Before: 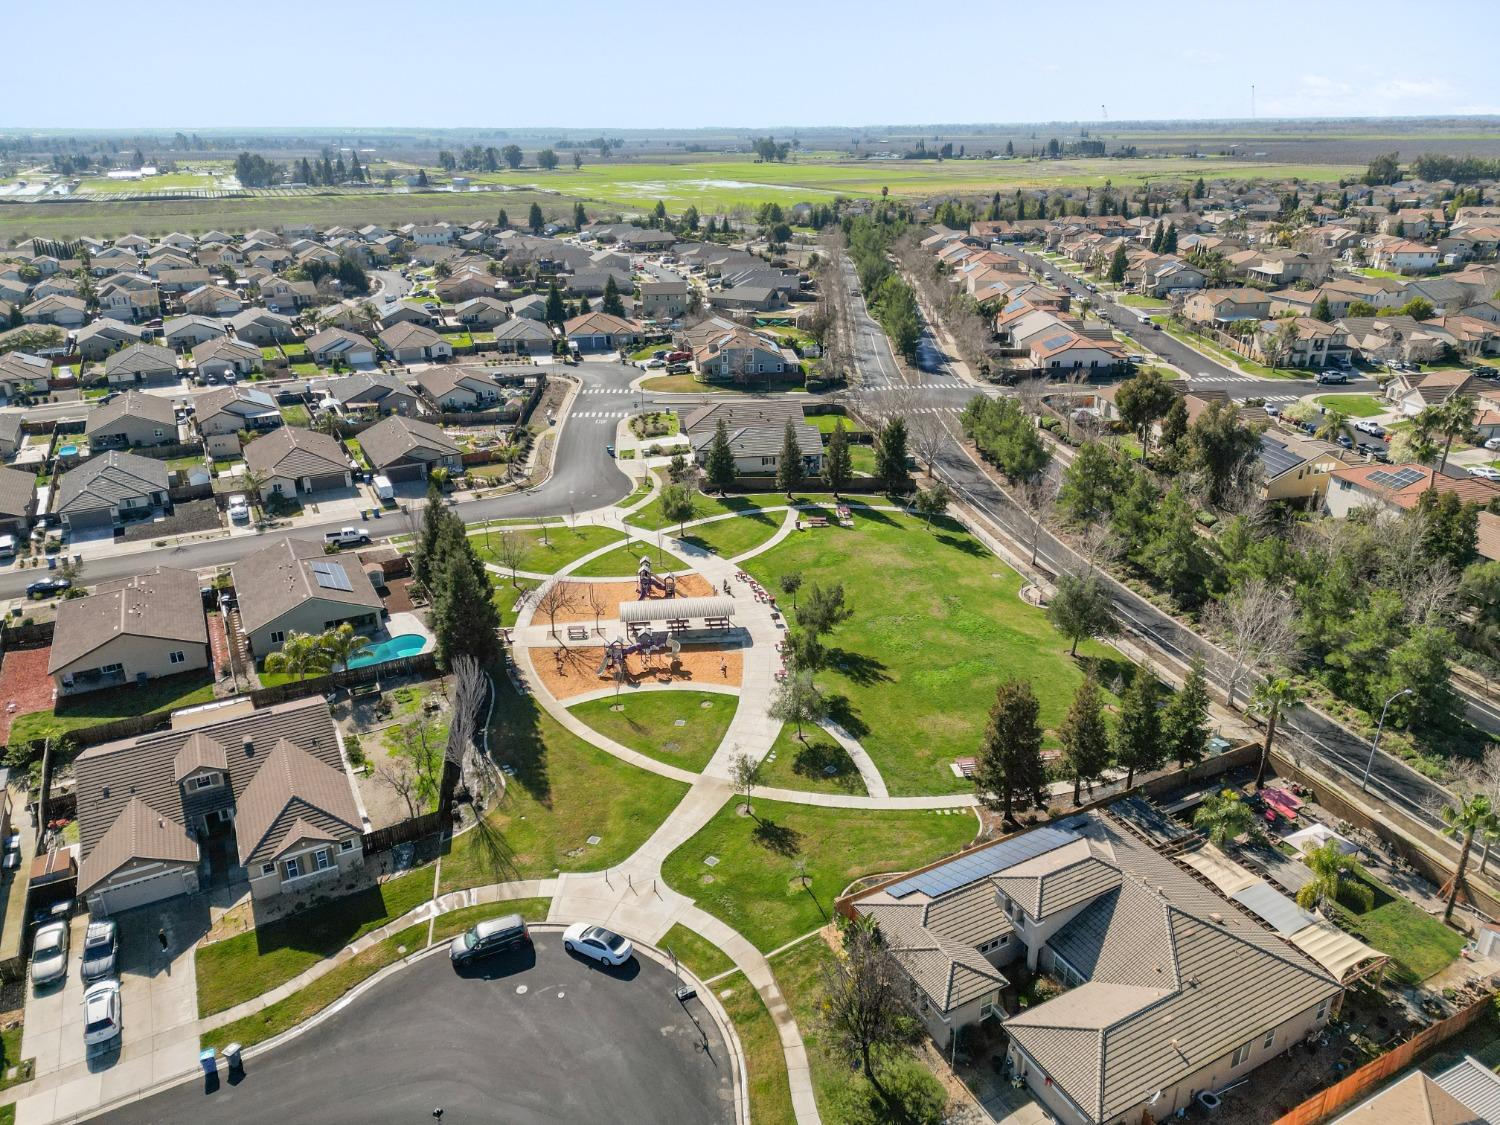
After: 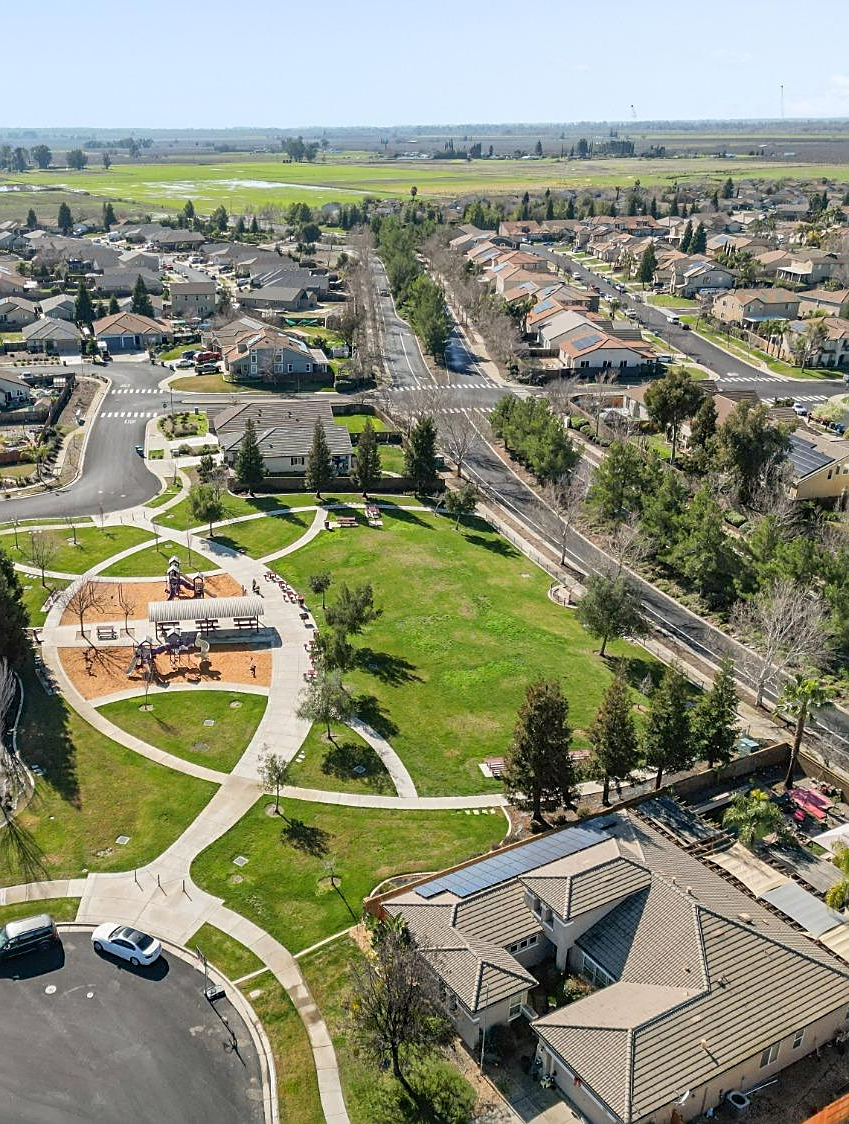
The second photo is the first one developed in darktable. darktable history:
crop: left 31.458%, top 0%, right 11.876%
sharpen: on, module defaults
